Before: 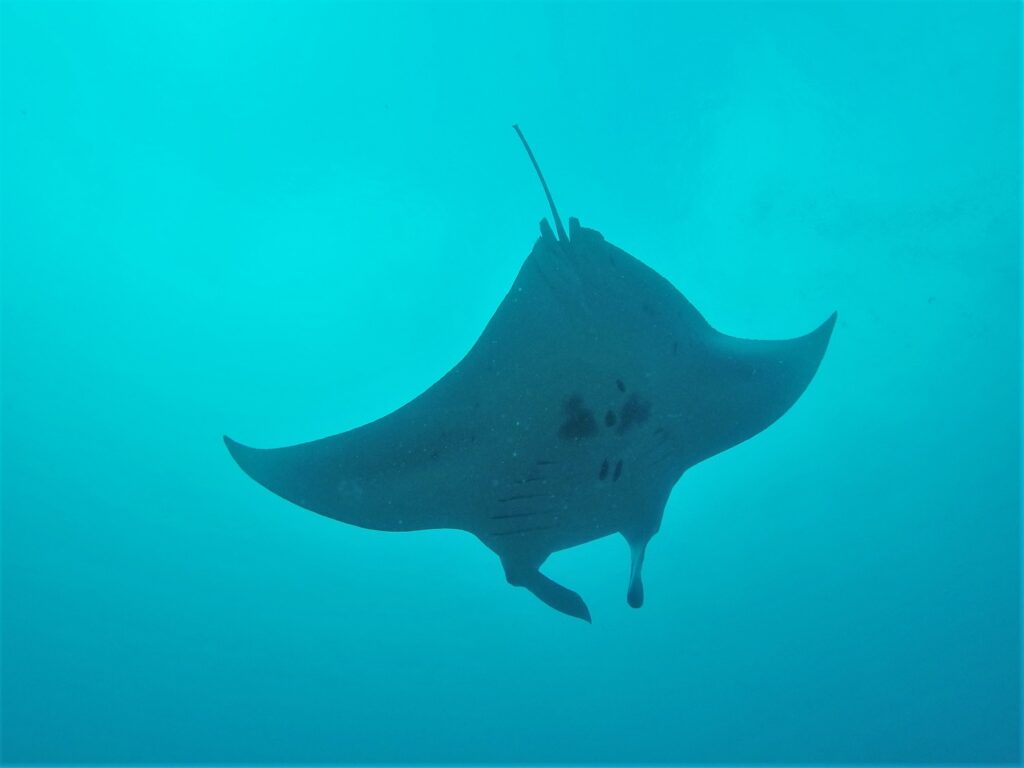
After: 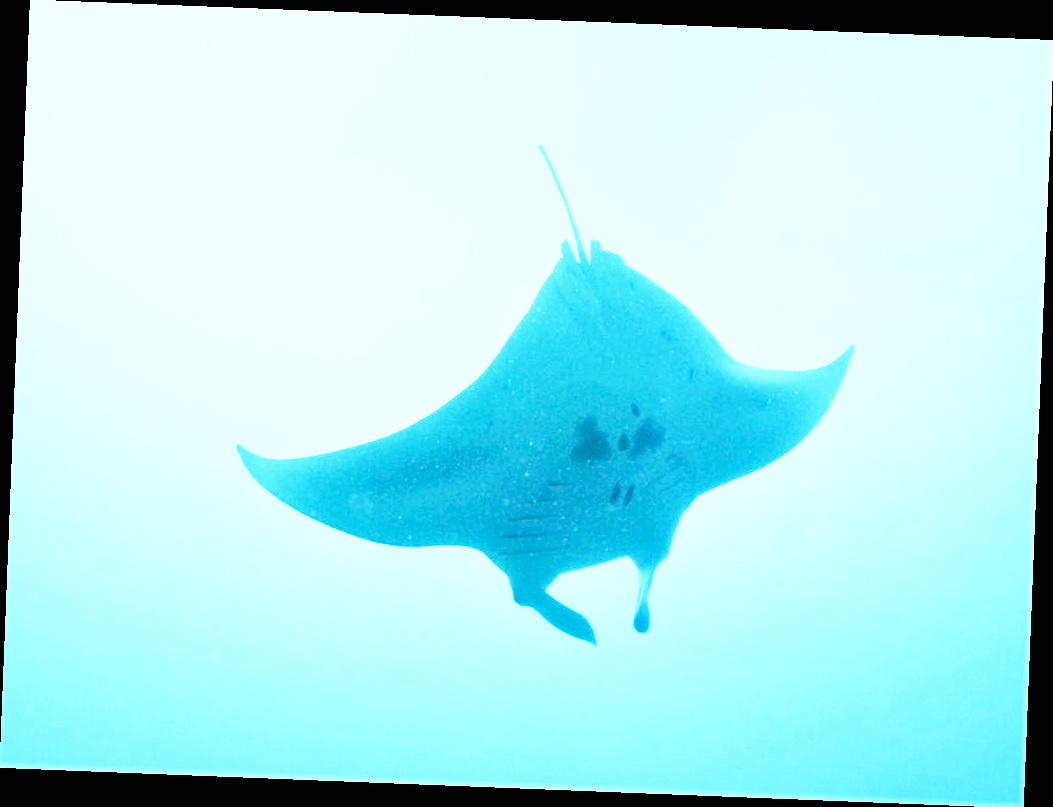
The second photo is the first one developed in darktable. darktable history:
white balance: red 0.988, blue 1.017
exposure: black level correction 0, exposure 1.1 EV, compensate exposure bias true, compensate highlight preservation false
base curve: curves: ch0 [(0, 0) (0.026, 0.03) (0.109, 0.232) (0.351, 0.748) (0.669, 0.968) (1, 1)], preserve colors none
rotate and perspective: rotation 2.27°, automatic cropping off
